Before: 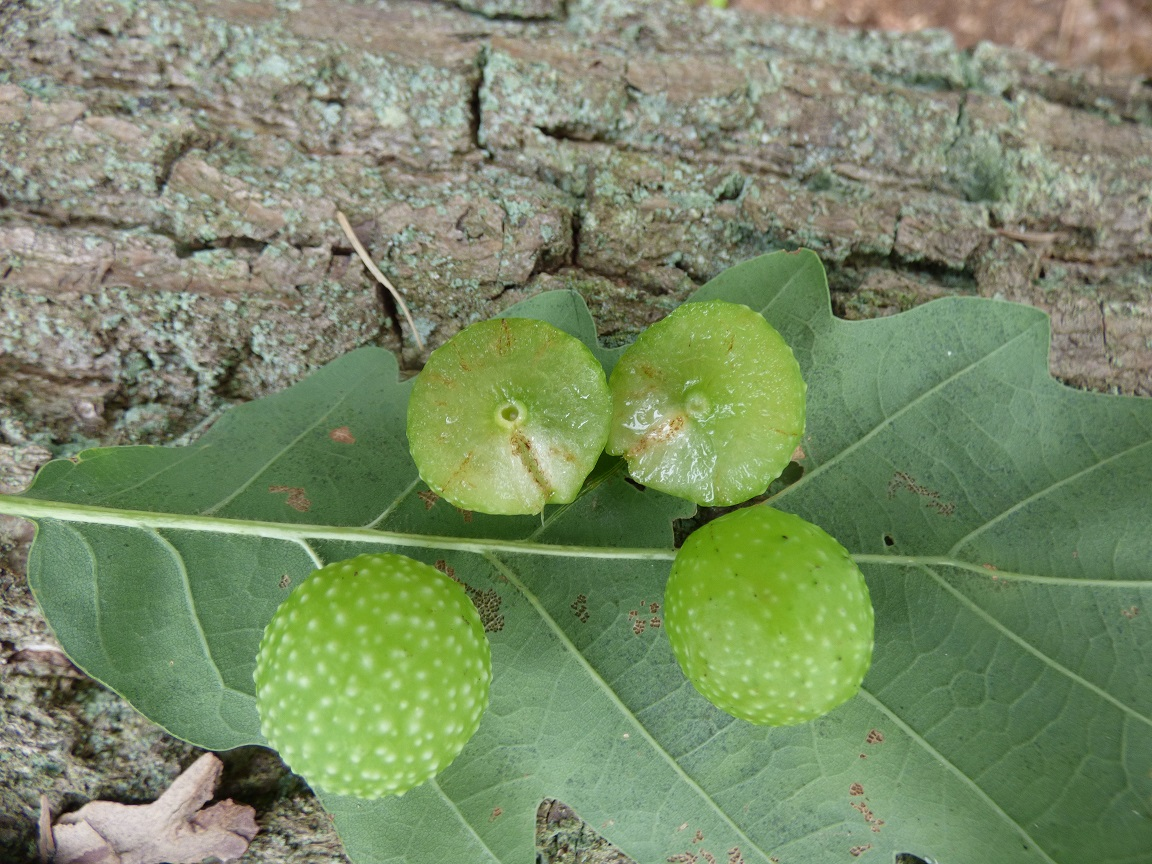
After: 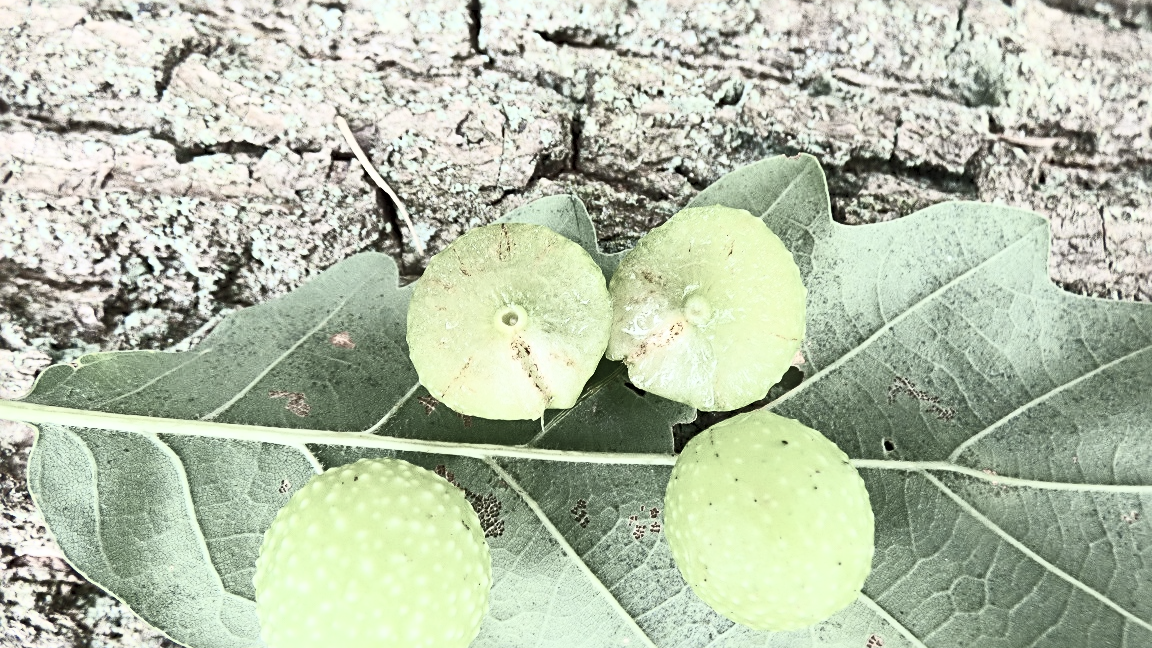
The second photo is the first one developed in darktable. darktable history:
color zones: curves: ch1 [(0.238, 0.163) (0.476, 0.2) (0.733, 0.322) (0.848, 0.134)]
sharpen: radius 4
crop: top 11.026%, bottom 13.9%
contrast brightness saturation: contrast 0.842, brightness 0.588, saturation 0.591
